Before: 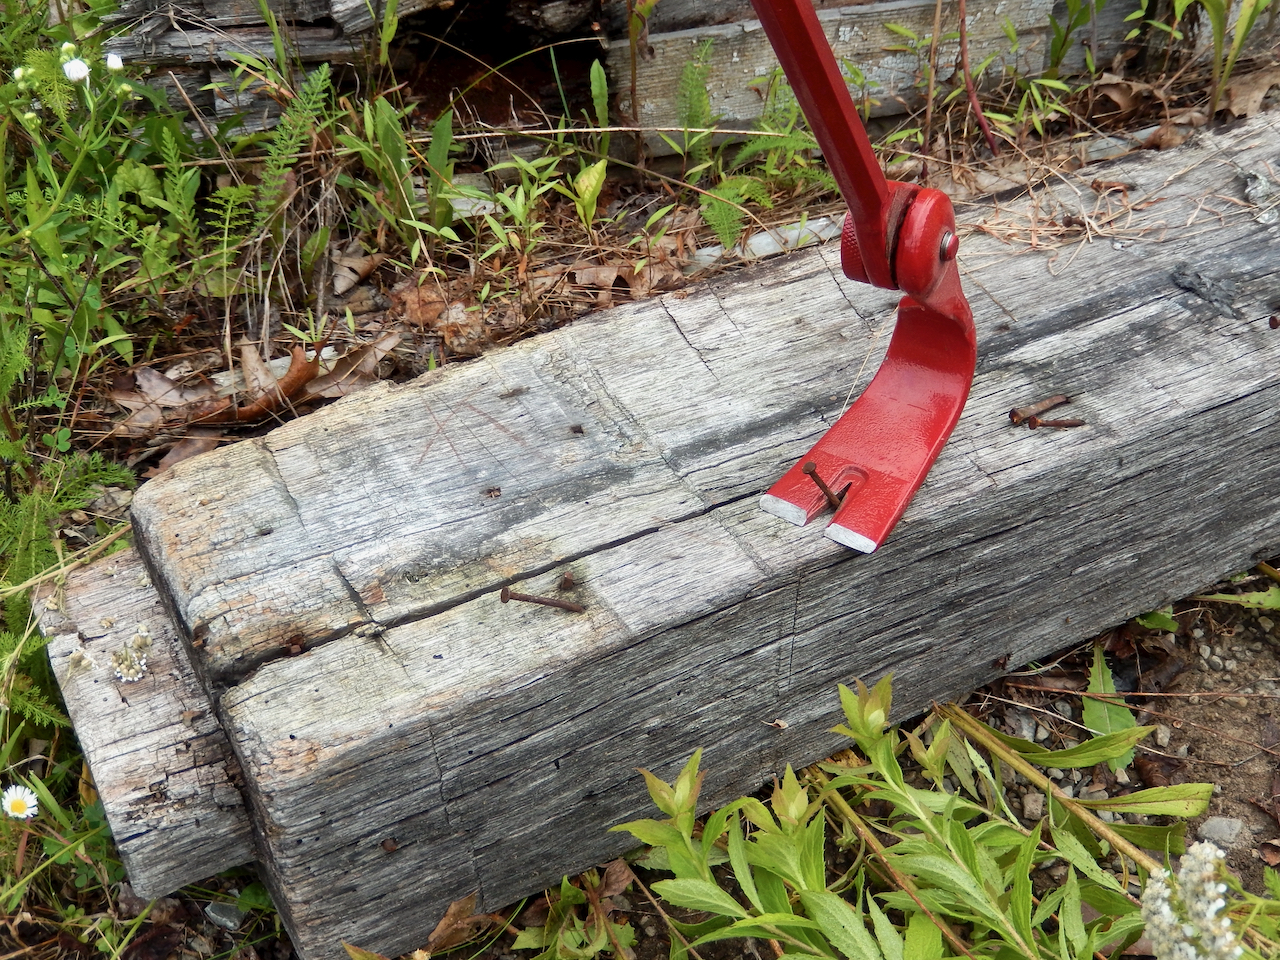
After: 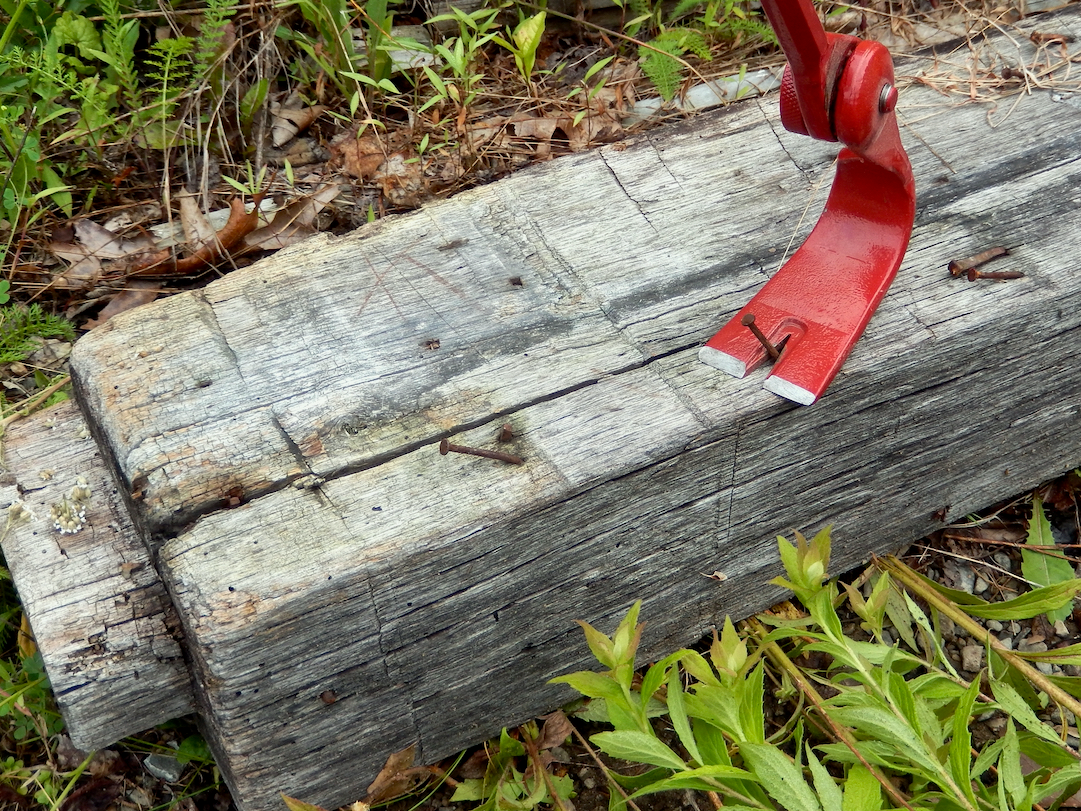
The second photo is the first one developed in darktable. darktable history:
color correction: highlights a* -2.66, highlights b* 2.51
crop and rotate: left 4.821%, top 15.493%, right 10.689%
